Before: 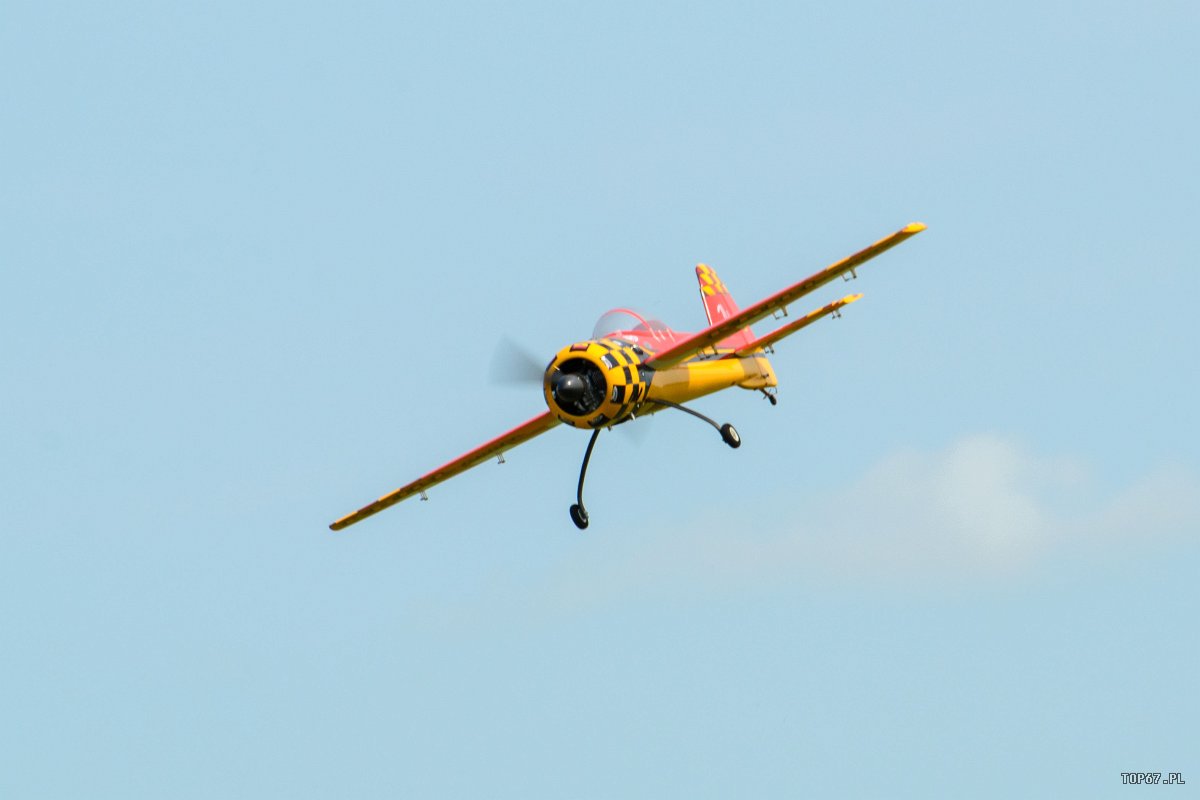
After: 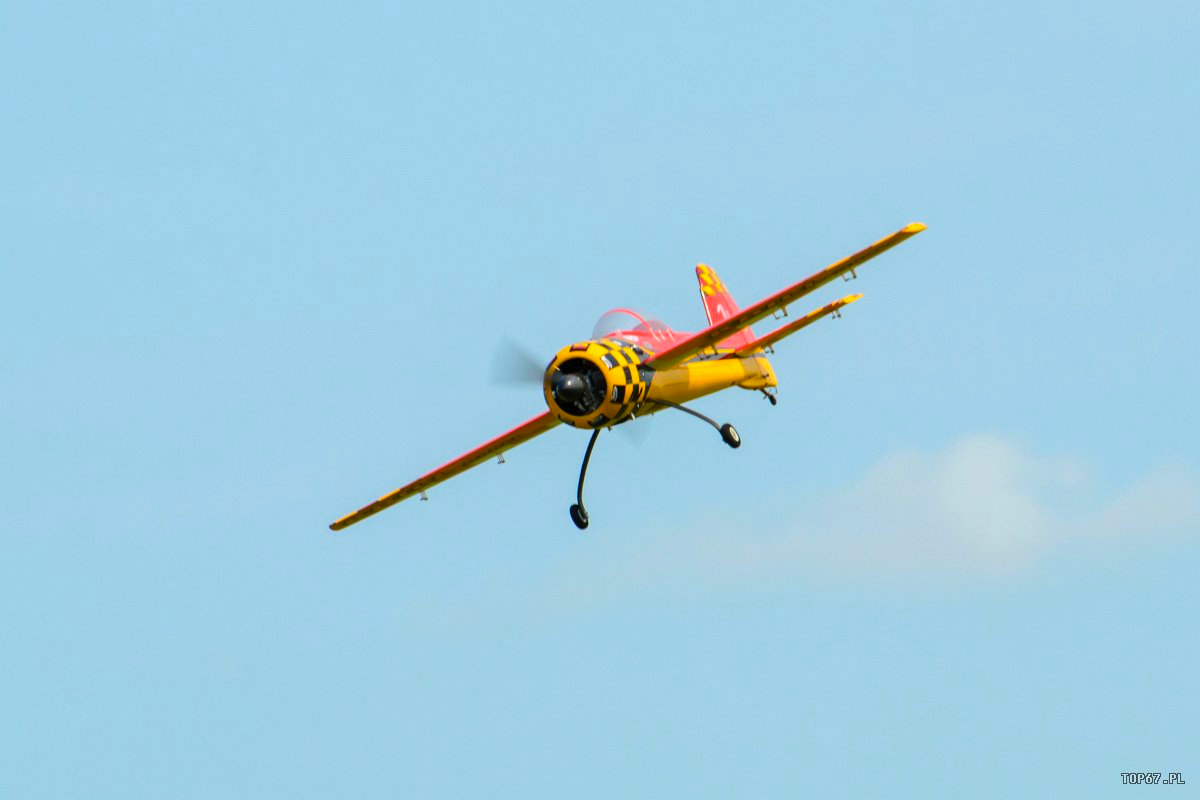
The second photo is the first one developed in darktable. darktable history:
exposure: exposure -0.021 EV, compensate highlight preservation false
color balance rgb: perceptual saturation grading › global saturation 25%, global vibrance 20%
